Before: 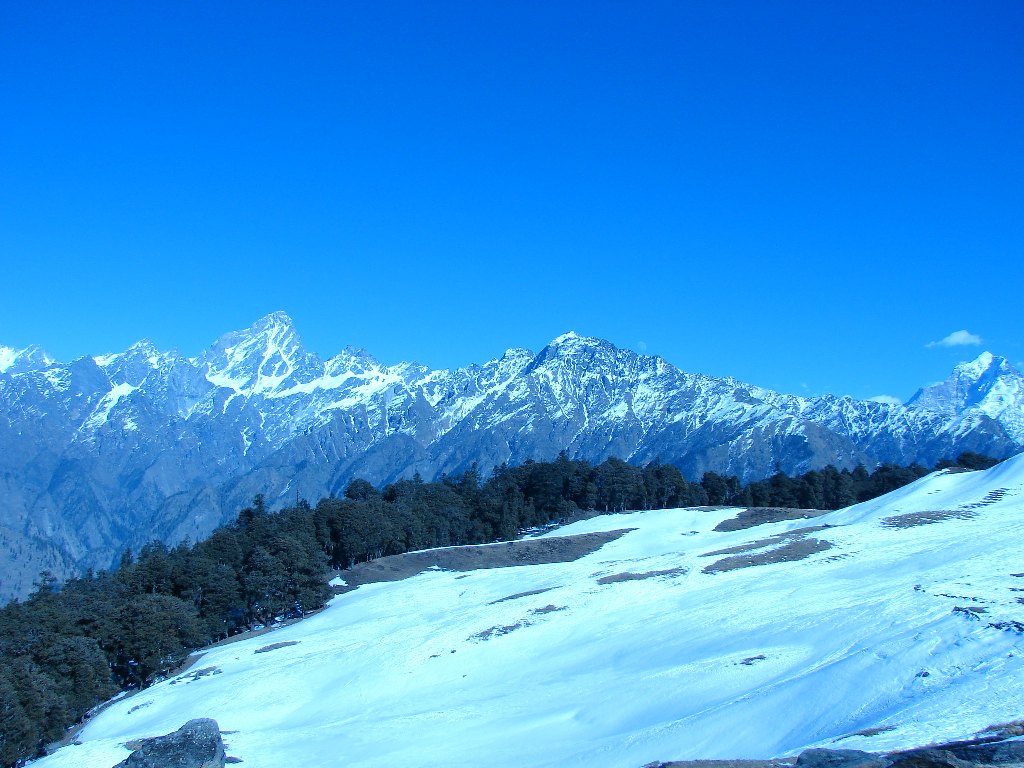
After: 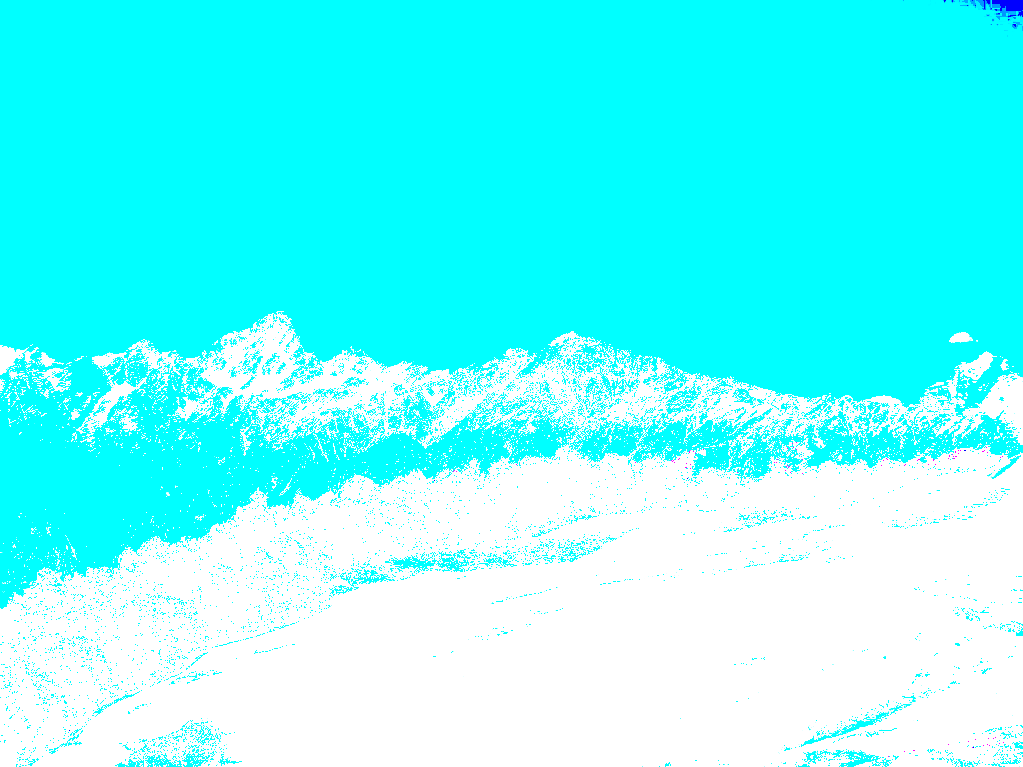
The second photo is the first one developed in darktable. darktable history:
tone equalizer: -8 EV -0.75 EV, -7 EV -0.7 EV, -6 EV -0.6 EV, -5 EV -0.4 EV, -3 EV 0.4 EV, -2 EV 0.6 EV, -1 EV 0.7 EV, +0 EV 0.75 EV, edges refinement/feathering 500, mask exposure compensation -1.57 EV, preserve details no
local contrast: on, module defaults
sharpen: radius 2.817, amount 0.715
exposure: black level correction 0.1, exposure 3 EV, compensate highlight preservation false
haze removal: strength -0.1, adaptive false
levels: levels [0.129, 0.519, 0.867]
